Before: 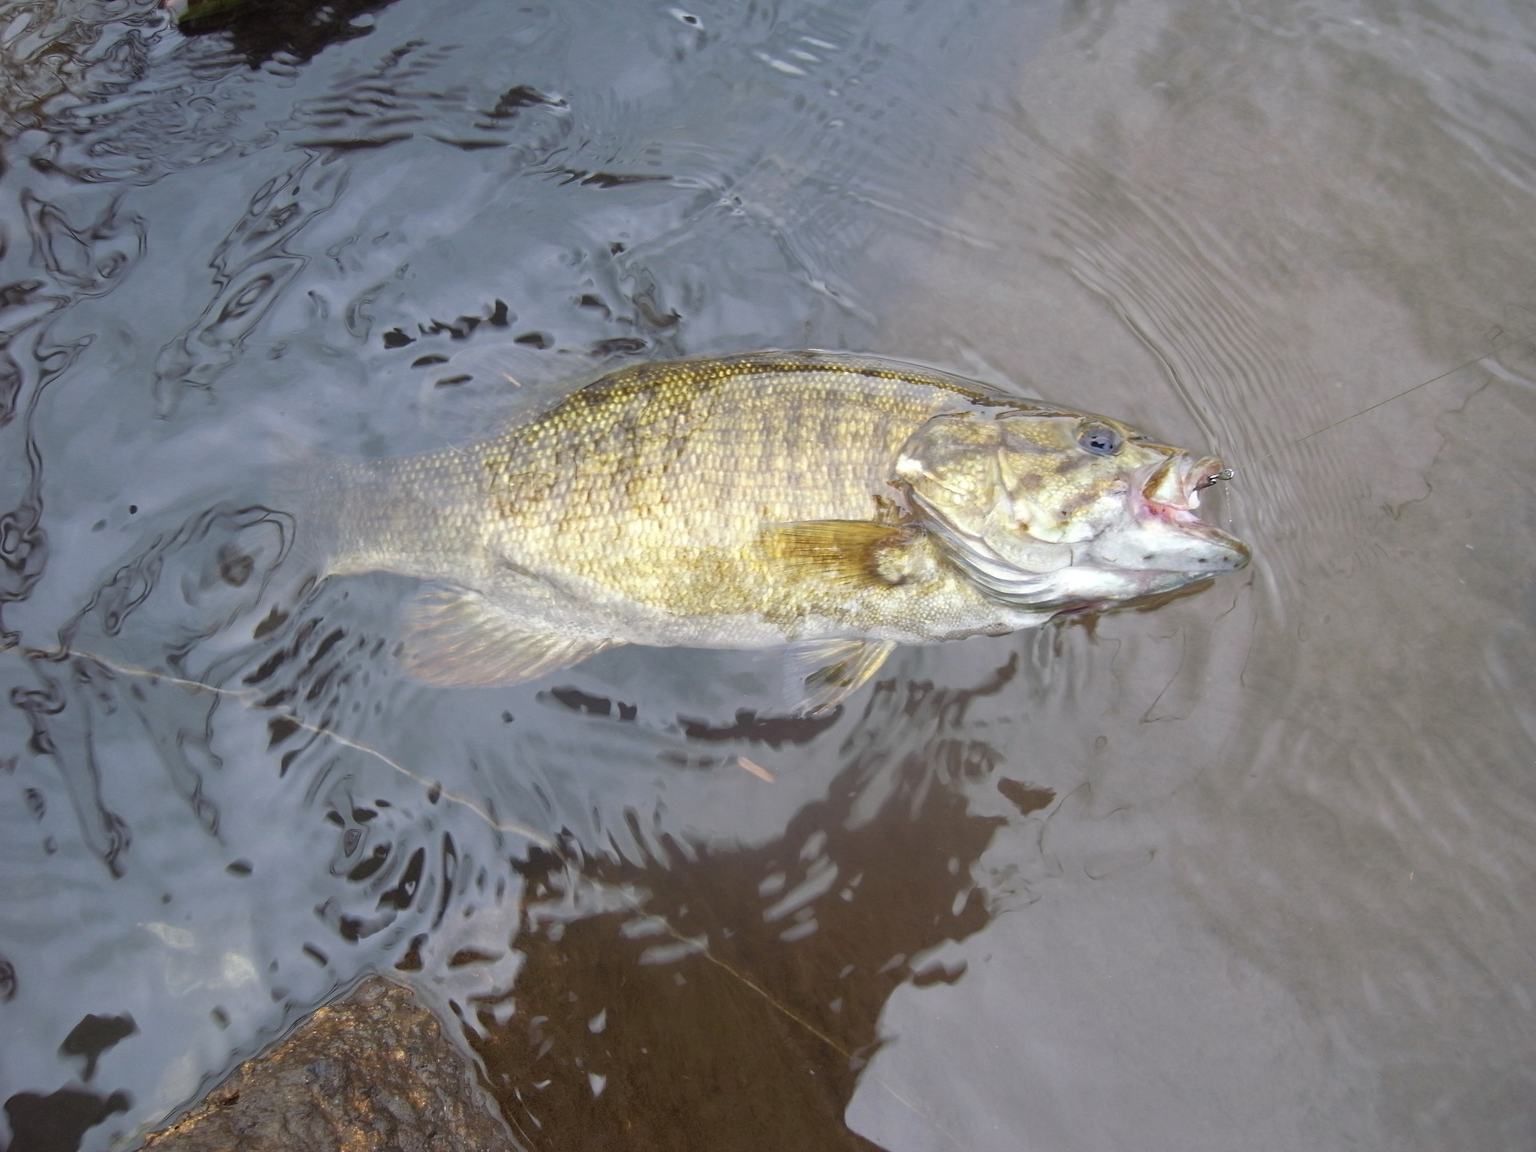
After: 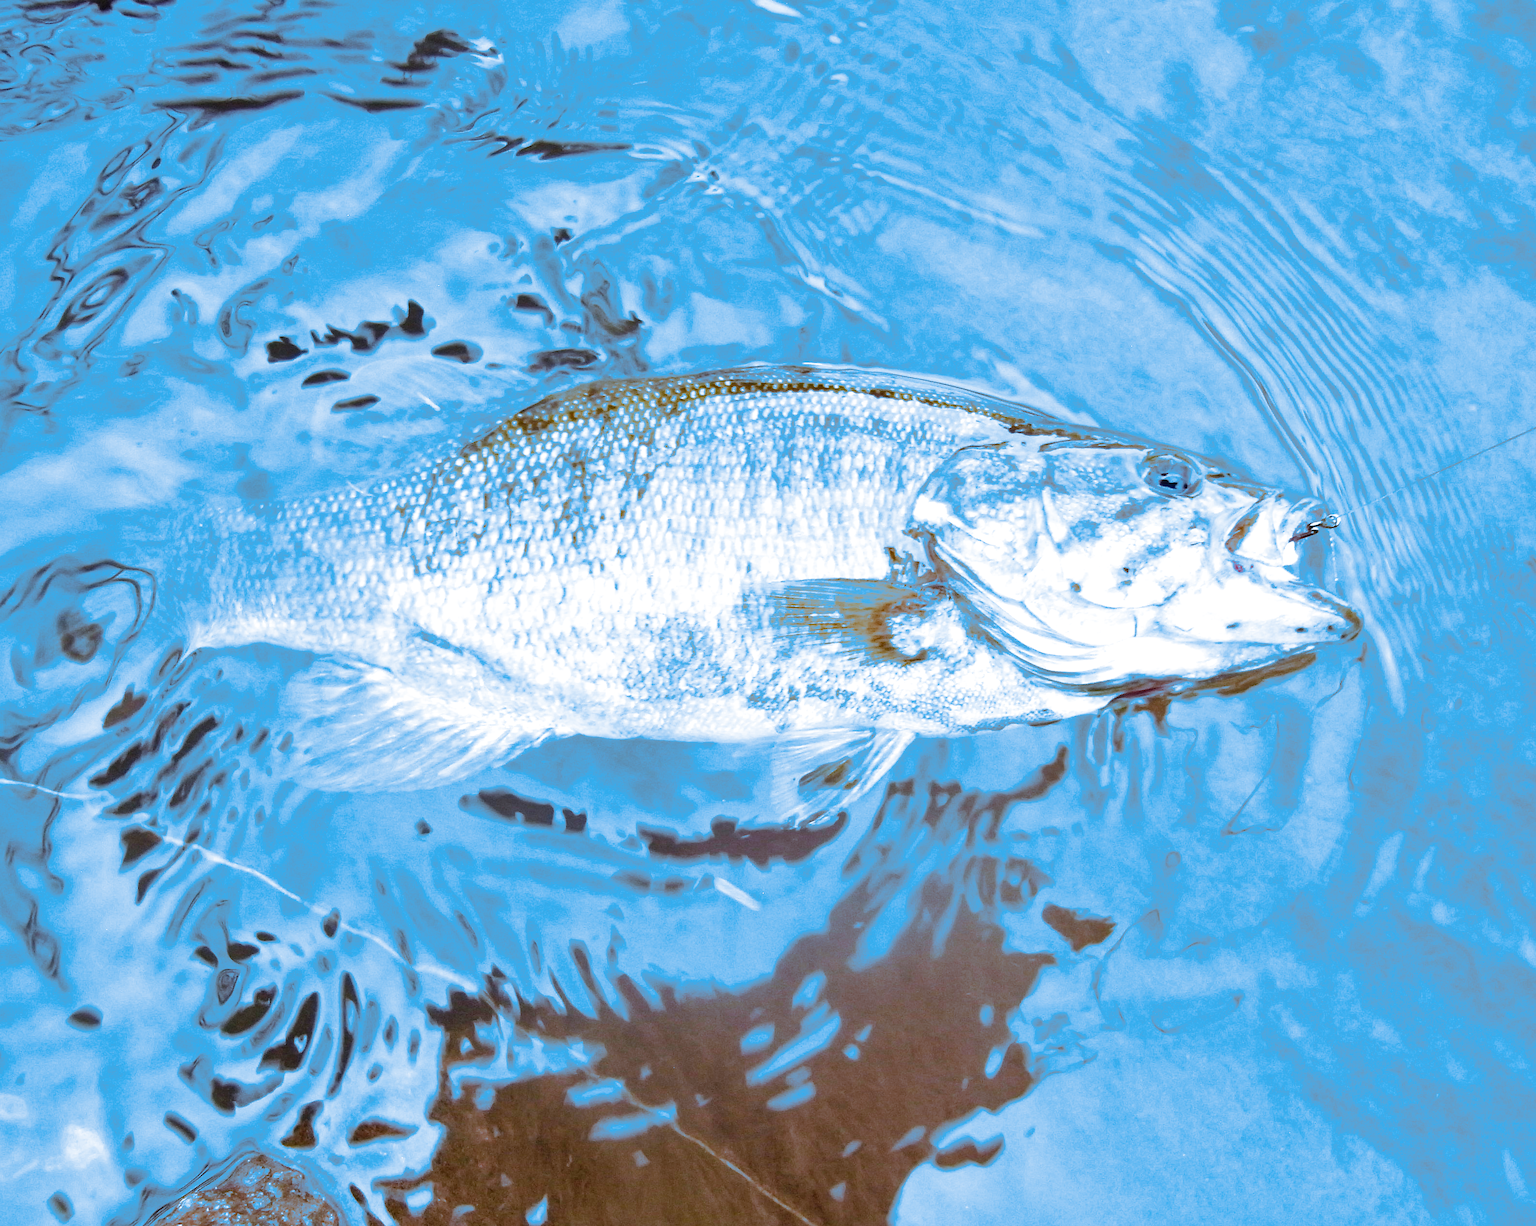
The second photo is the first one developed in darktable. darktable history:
split-toning: shadows › hue 220°, shadows › saturation 0.64, highlights › hue 220°, highlights › saturation 0.64, balance 0, compress 5.22%
crop: left 11.225%, top 5.381%, right 9.565%, bottom 10.314%
contrast brightness saturation: contrast 0.04, saturation 0.16
shadows and highlights: shadows 49, highlights -41, soften with gaussian
local contrast: highlights 100%, shadows 100%, detail 120%, midtone range 0.2
base curve: curves: ch0 [(0, 0.003) (0.001, 0.002) (0.006, 0.004) (0.02, 0.022) (0.048, 0.086) (0.094, 0.234) (0.162, 0.431) (0.258, 0.629) (0.385, 0.8) (0.548, 0.918) (0.751, 0.988) (1, 1)], preserve colors none
